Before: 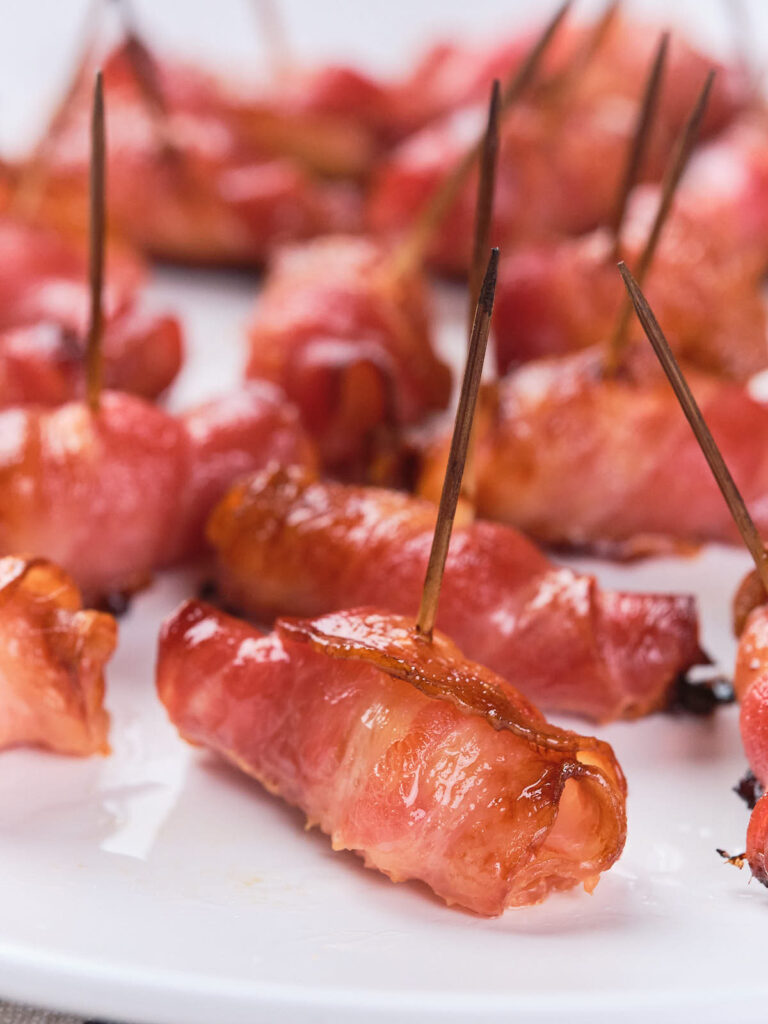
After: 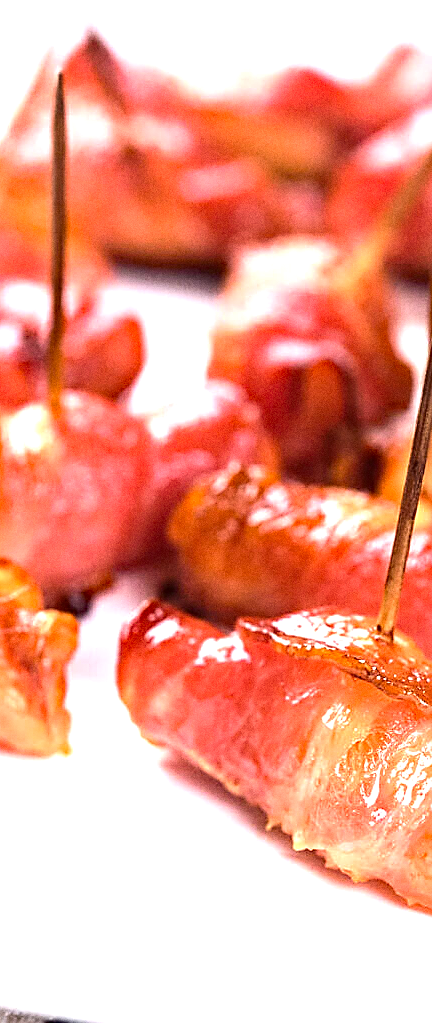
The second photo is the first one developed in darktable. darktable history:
exposure: exposure 0.7 EV, compensate highlight preservation false
crop: left 5.114%, right 38.589%
grain: coarseness 0.47 ISO
sharpen: radius 1.4, amount 1.25, threshold 0.7
haze removal: strength 0.4, distance 0.22, compatibility mode true, adaptive false
tone equalizer: -8 EV -0.75 EV, -7 EV -0.7 EV, -6 EV -0.6 EV, -5 EV -0.4 EV, -3 EV 0.4 EV, -2 EV 0.6 EV, -1 EV 0.7 EV, +0 EV 0.75 EV, edges refinement/feathering 500, mask exposure compensation -1.57 EV, preserve details no
